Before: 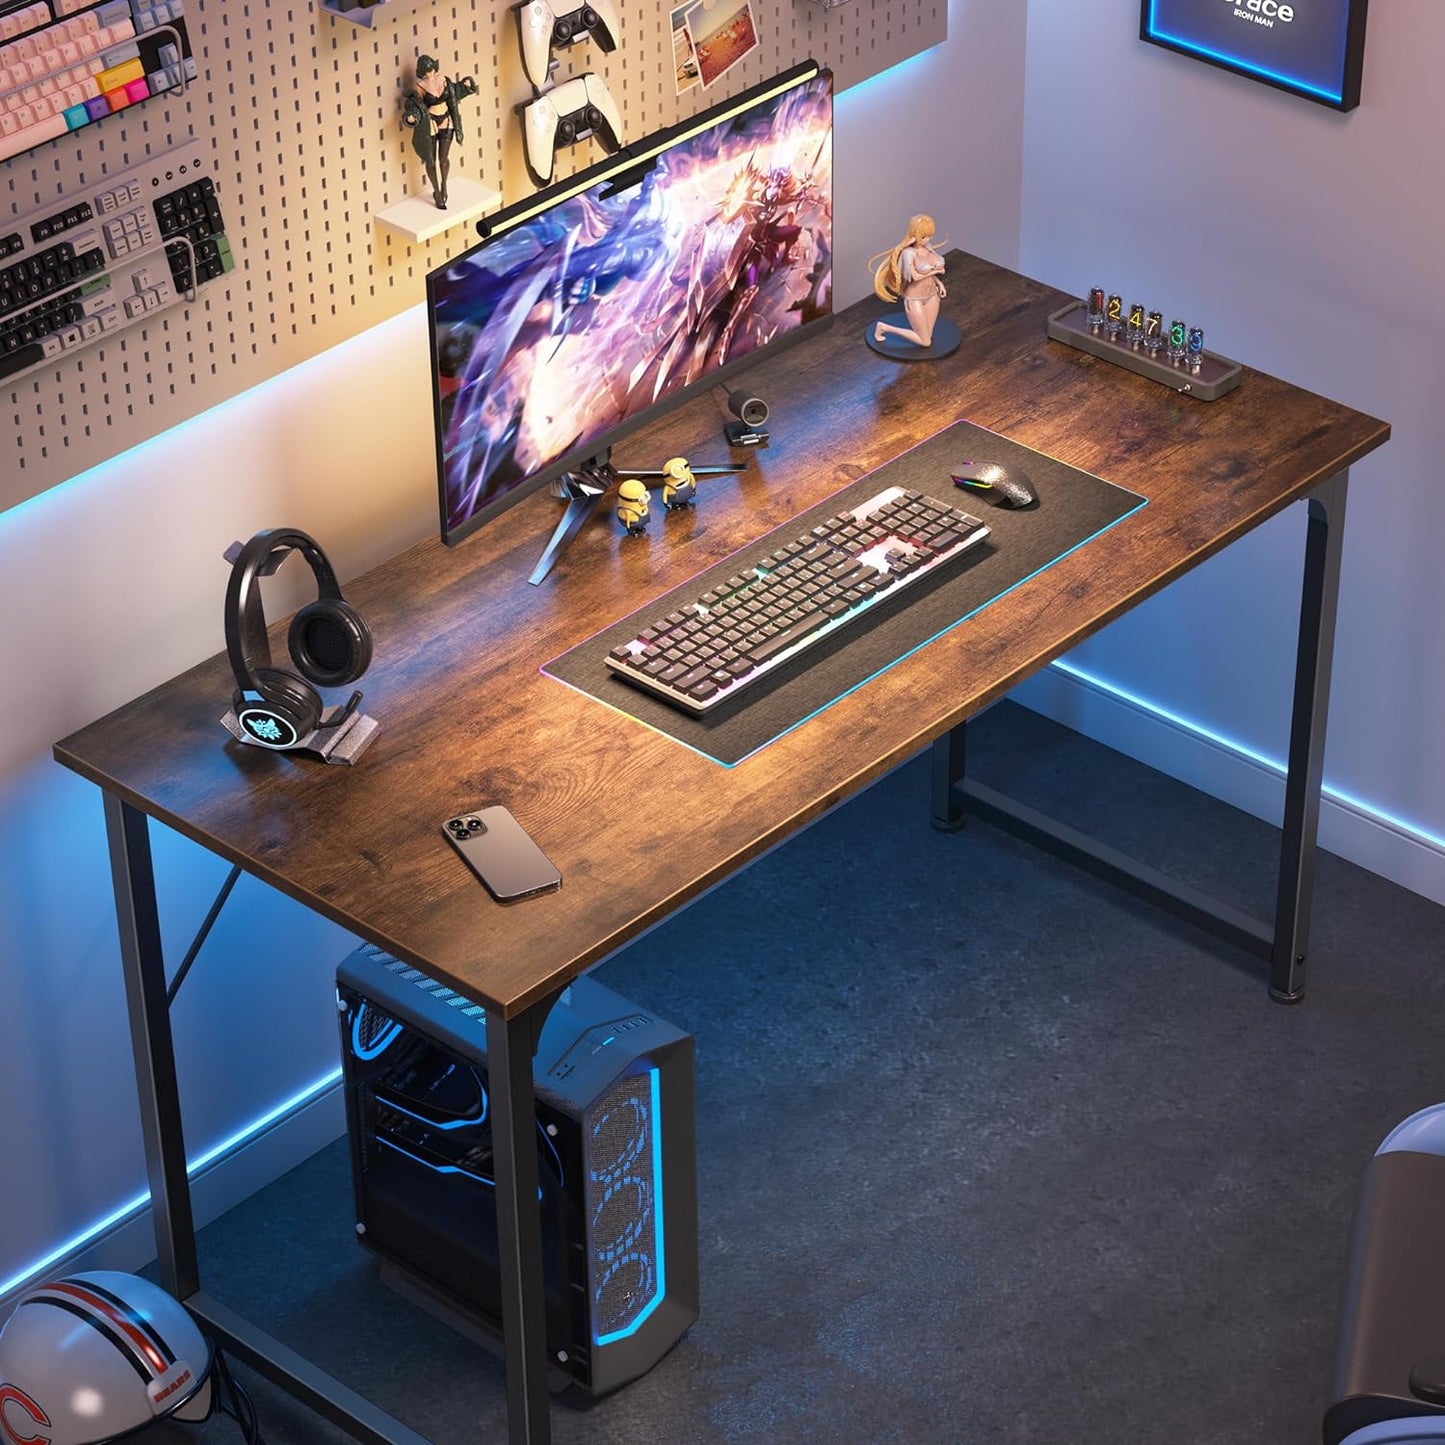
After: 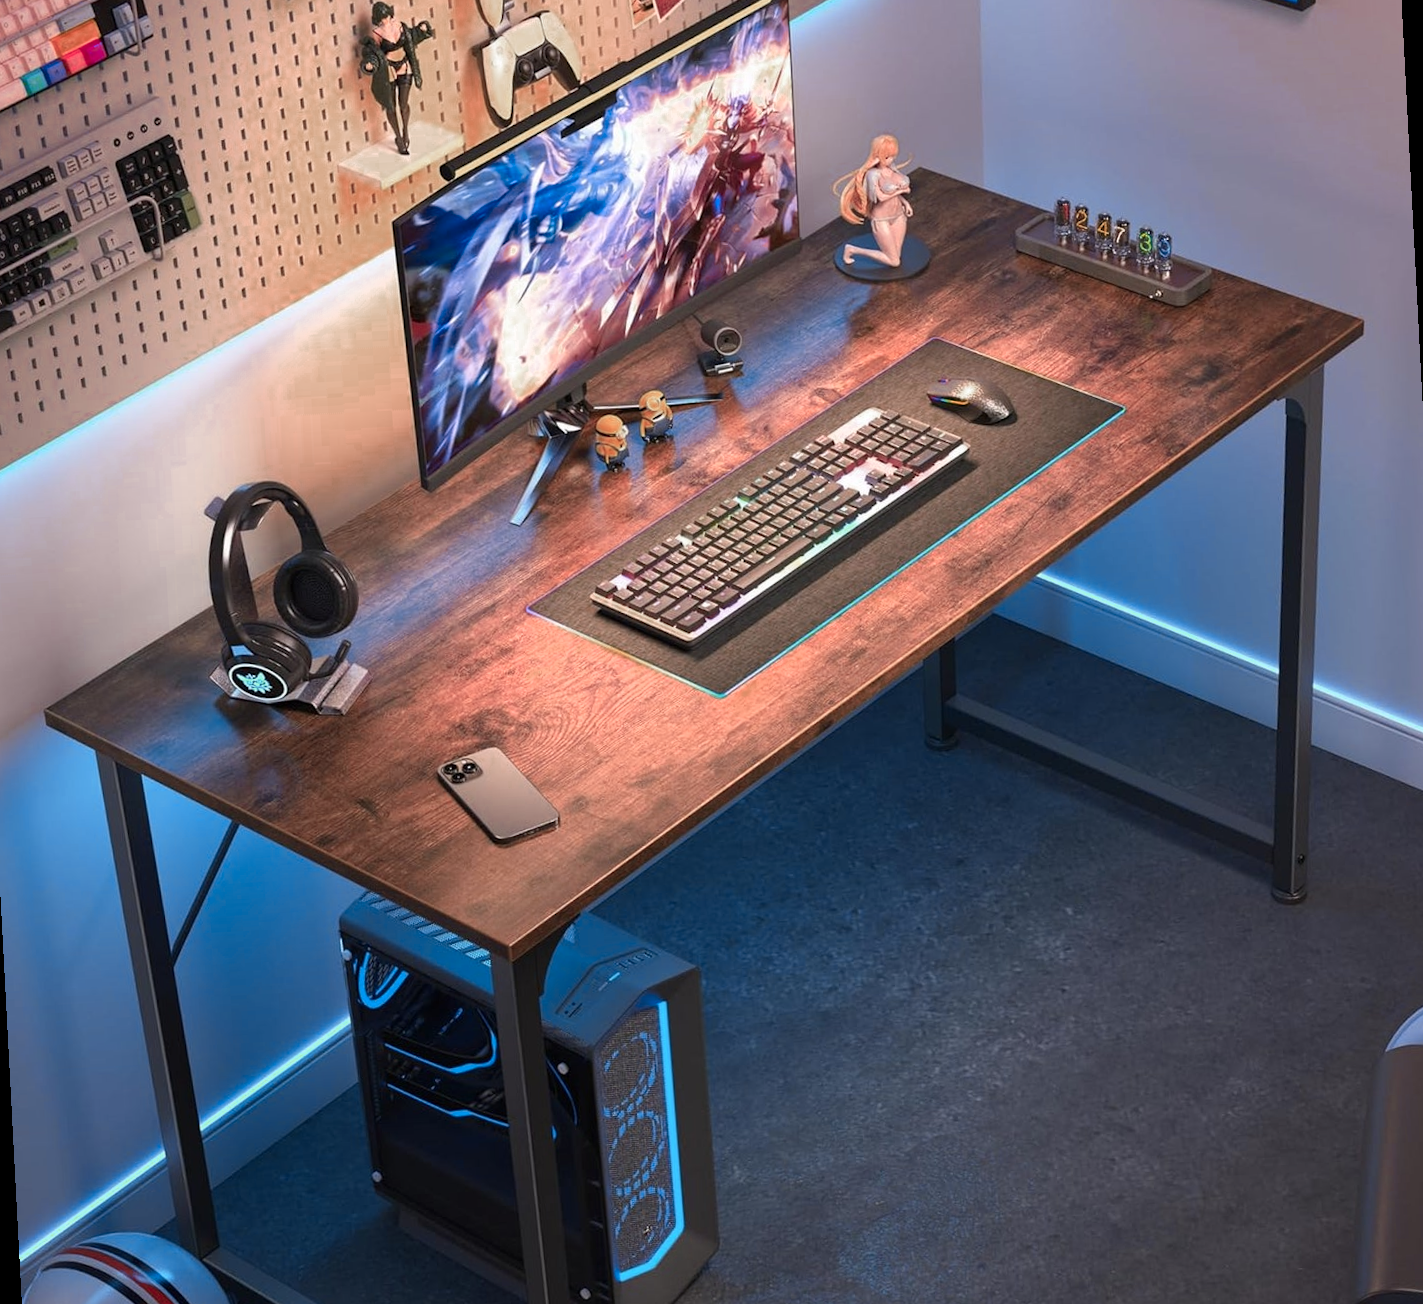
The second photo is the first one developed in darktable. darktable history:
rotate and perspective: rotation -3°, crop left 0.031, crop right 0.968, crop top 0.07, crop bottom 0.93
color zones: curves: ch0 [(0.006, 0.385) (0.143, 0.563) (0.243, 0.321) (0.352, 0.464) (0.516, 0.456) (0.625, 0.5) (0.75, 0.5) (0.875, 0.5)]; ch1 [(0, 0.5) (0.134, 0.504) (0.246, 0.463) (0.421, 0.515) (0.5, 0.56) (0.625, 0.5) (0.75, 0.5) (0.875, 0.5)]; ch2 [(0, 0.5) (0.131, 0.426) (0.307, 0.289) (0.38, 0.188) (0.513, 0.216) (0.625, 0.548) (0.75, 0.468) (0.838, 0.396) (0.971, 0.311)]
